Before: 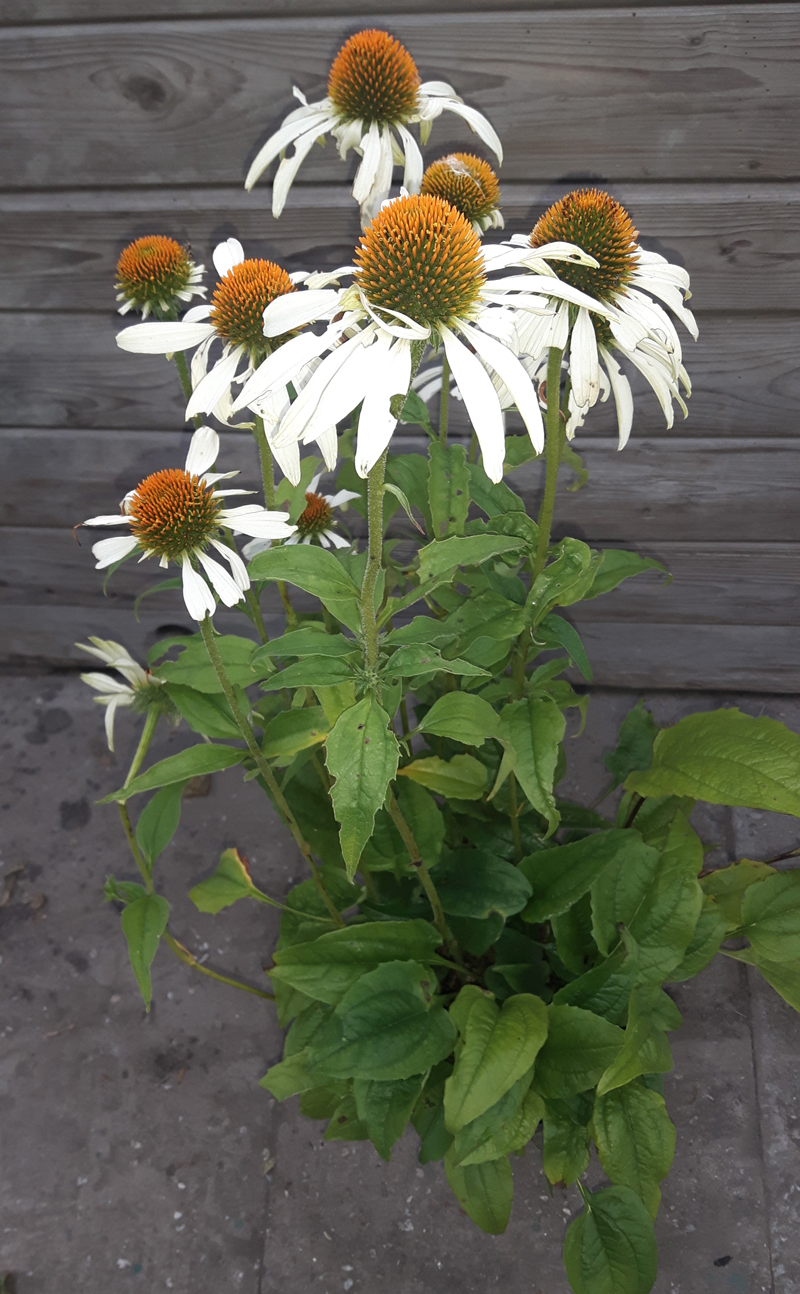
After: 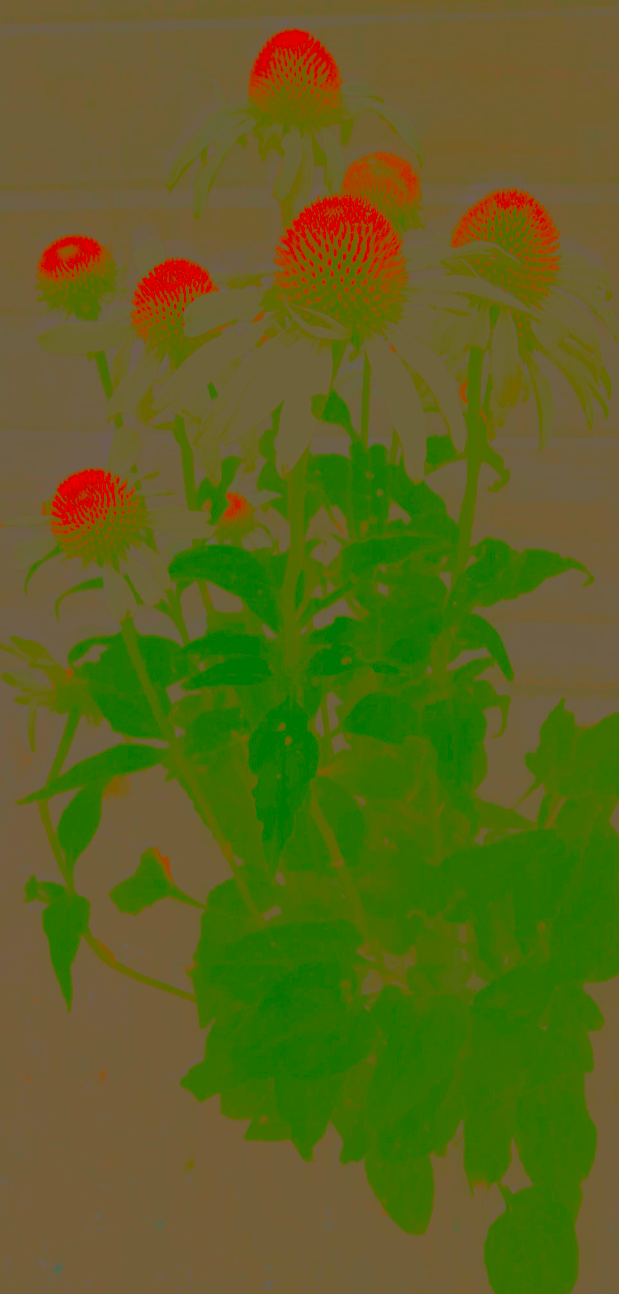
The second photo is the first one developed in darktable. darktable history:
crop: left 9.88%, right 12.664%
shadows and highlights: white point adjustment 0.1, highlights -70, soften with gaussian
exposure: exposure 1.2 EV, compensate highlight preservation false
color balance rgb: global vibrance 0.5%
color correction: highlights a* 0.162, highlights b* 29.53, shadows a* -0.162, shadows b* 21.09
contrast brightness saturation: contrast -0.99, brightness -0.17, saturation 0.75
sharpen: on, module defaults
